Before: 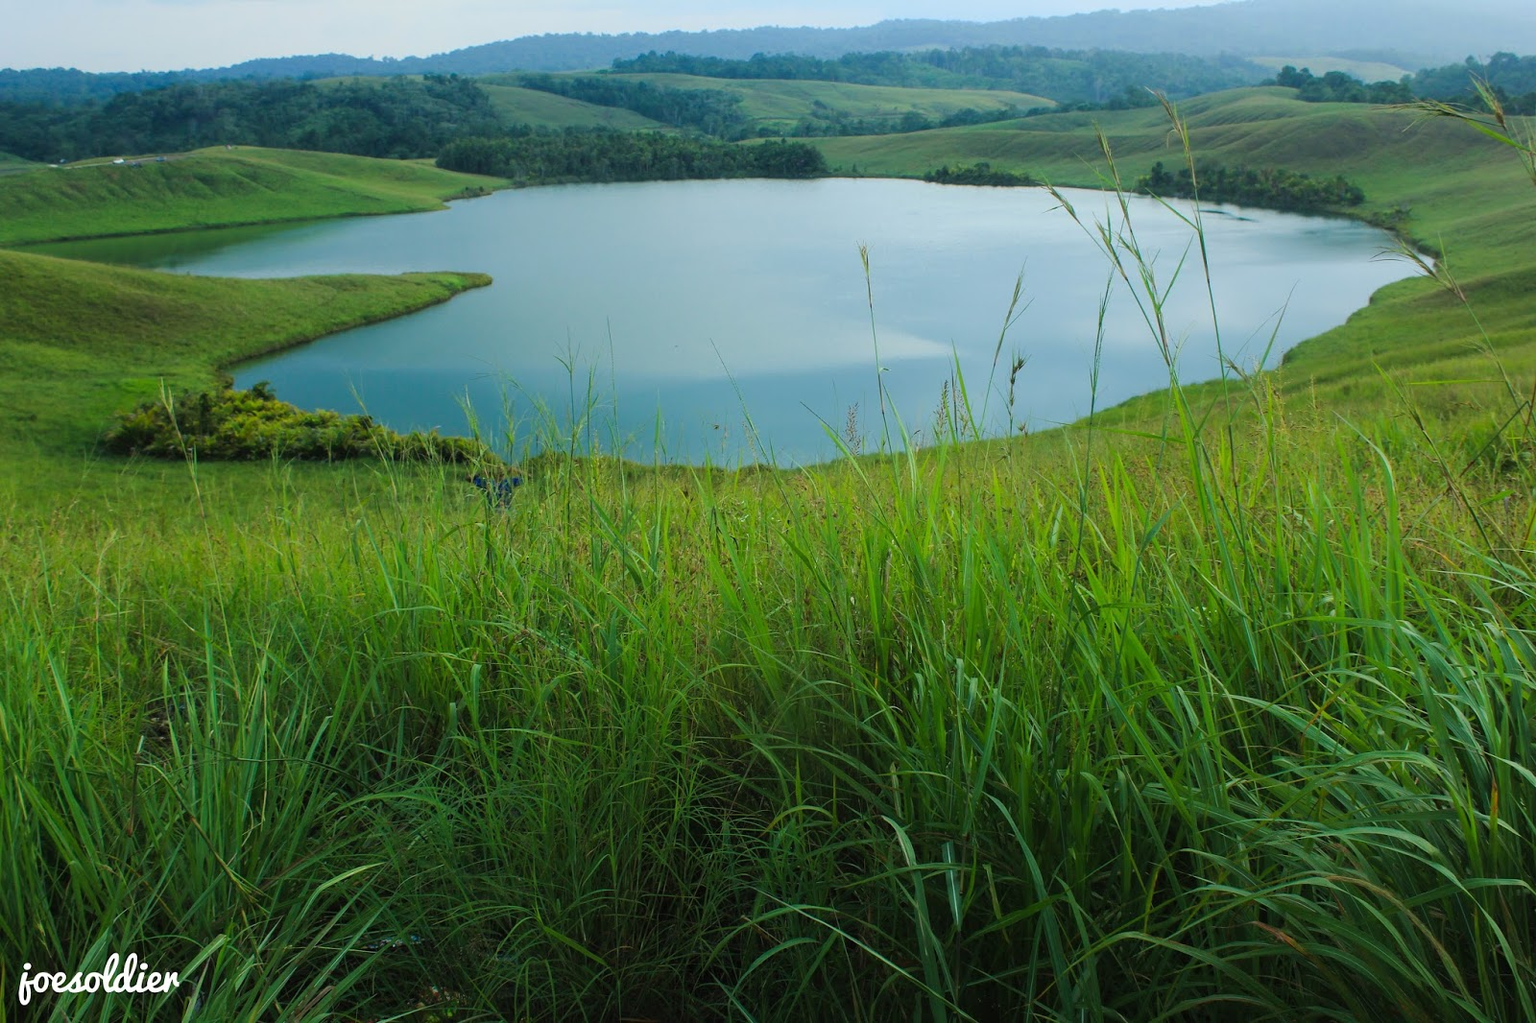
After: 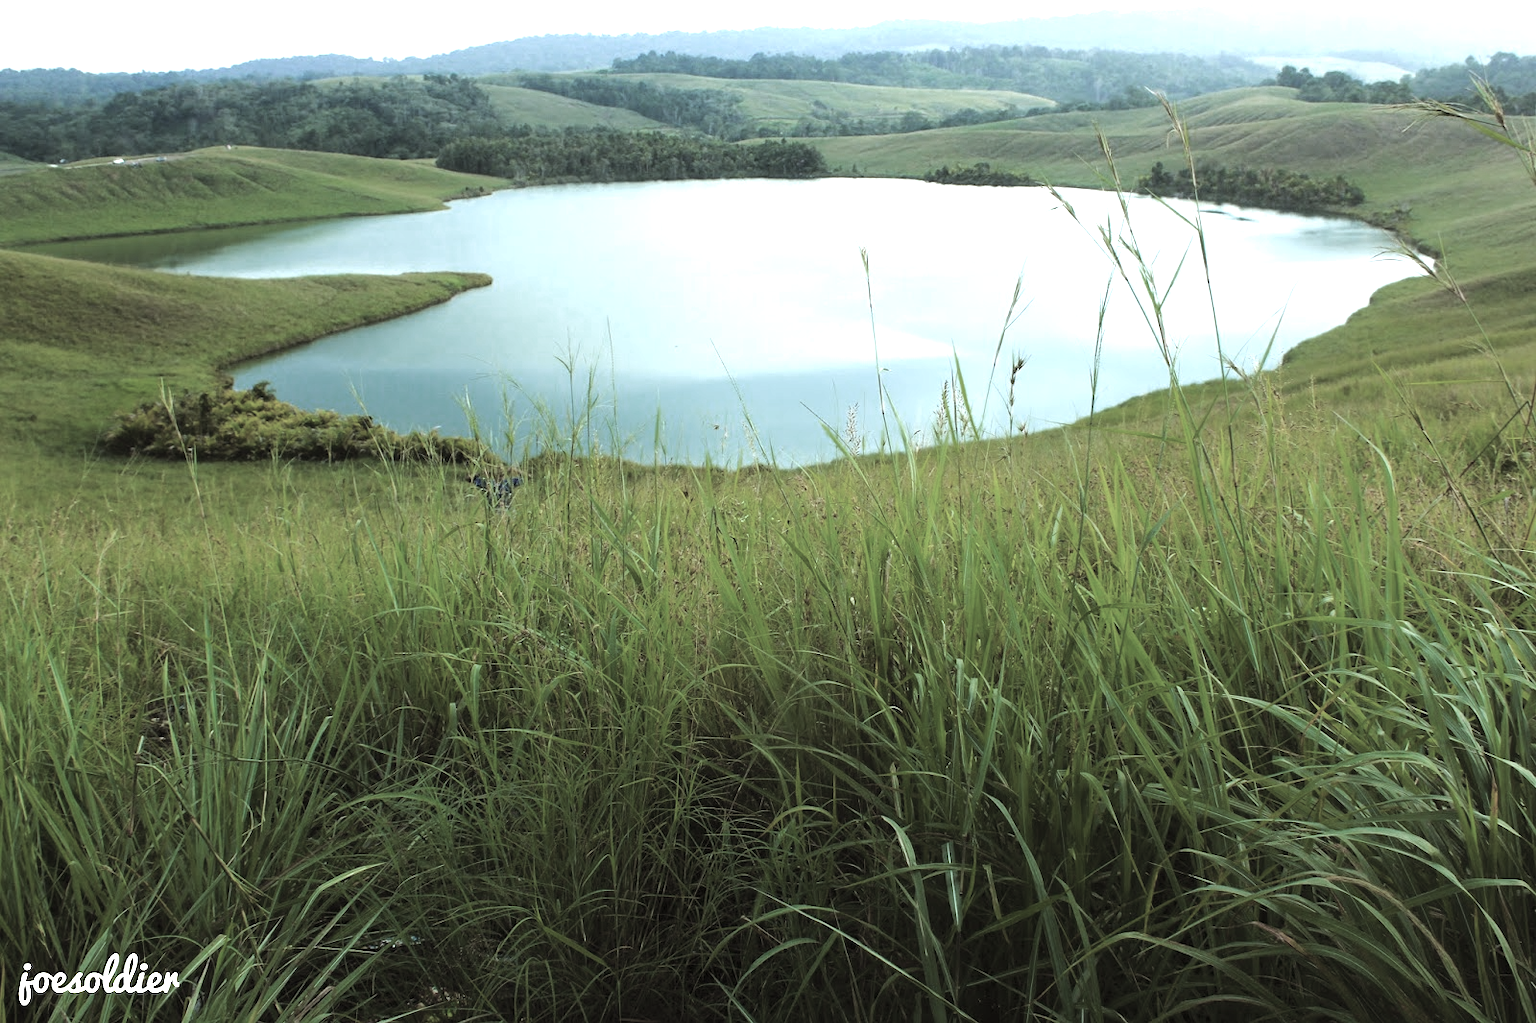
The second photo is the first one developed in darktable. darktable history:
exposure: black level correction 0, exposure 1.195 EV, compensate highlight preservation false
tone equalizer: -8 EV -0.751 EV, -7 EV -0.667 EV, -6 EV -0.639 EV, -5 EV -0.422 EV, -3 EV 0.378 EV, -2 EV 0.6 EV, -1 EV 0.674 EV, +0 EV 0.78 EV, edges refinement/feathering 500, mask exposure compensation -1.57 EV, preserve details no
color zones: curves: ch0 [(0, 0.487) (0.241, 0.395) (0.434, 0.373) (0.658, 0.412) (0.838, 0.487)]; ch1 [(0, 0) (0.053, 0.053) (0.211, 0.202) (0.579, 0.259) (0.781, 0.241)], mix 24.65%
color balance rgb: shadows lift › chroma 1.048%, shadows lift › hue 243.61°, power › chroma 2.514%, power › hue 67.12°, perceptual saturation grading › global saturation 0.462%, perceptual brilliance grading › global brilliance 2.236%, perceptual brilliance grading › highlights -3.691%, global vibrance 24.406%
